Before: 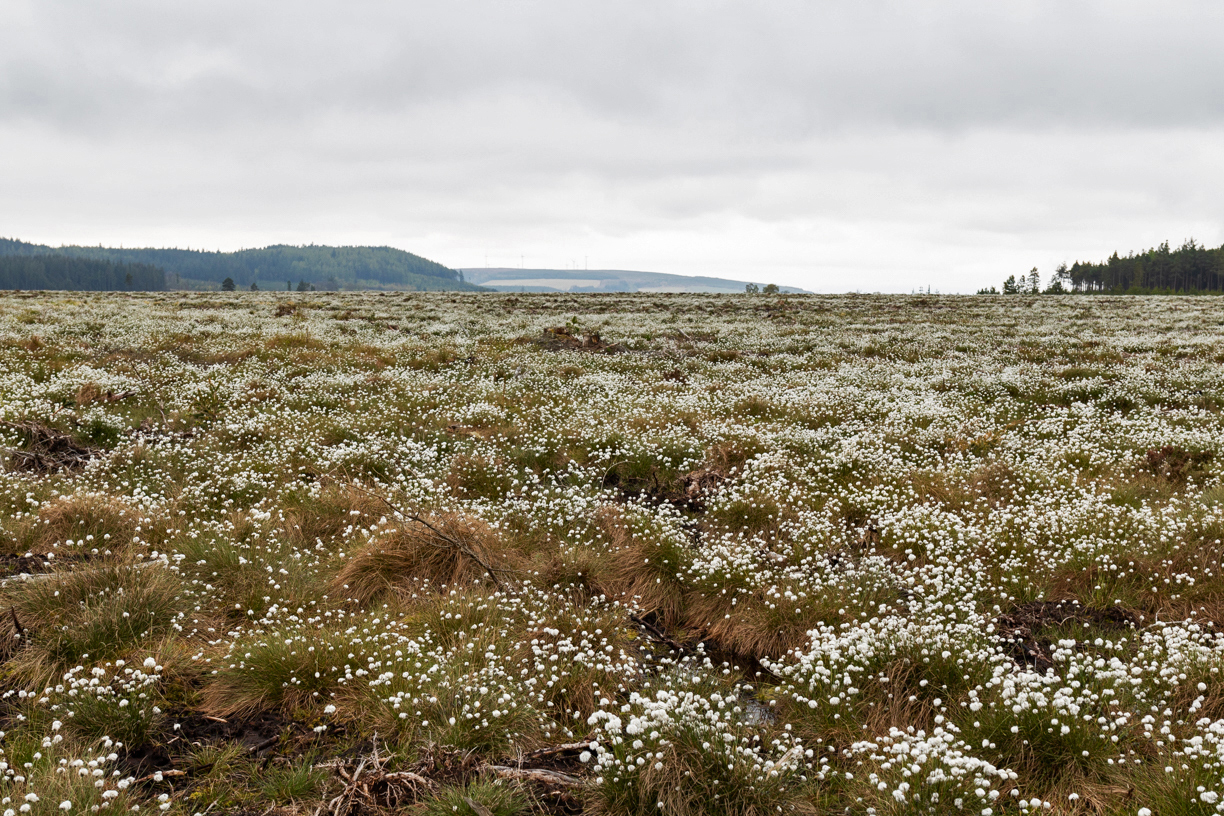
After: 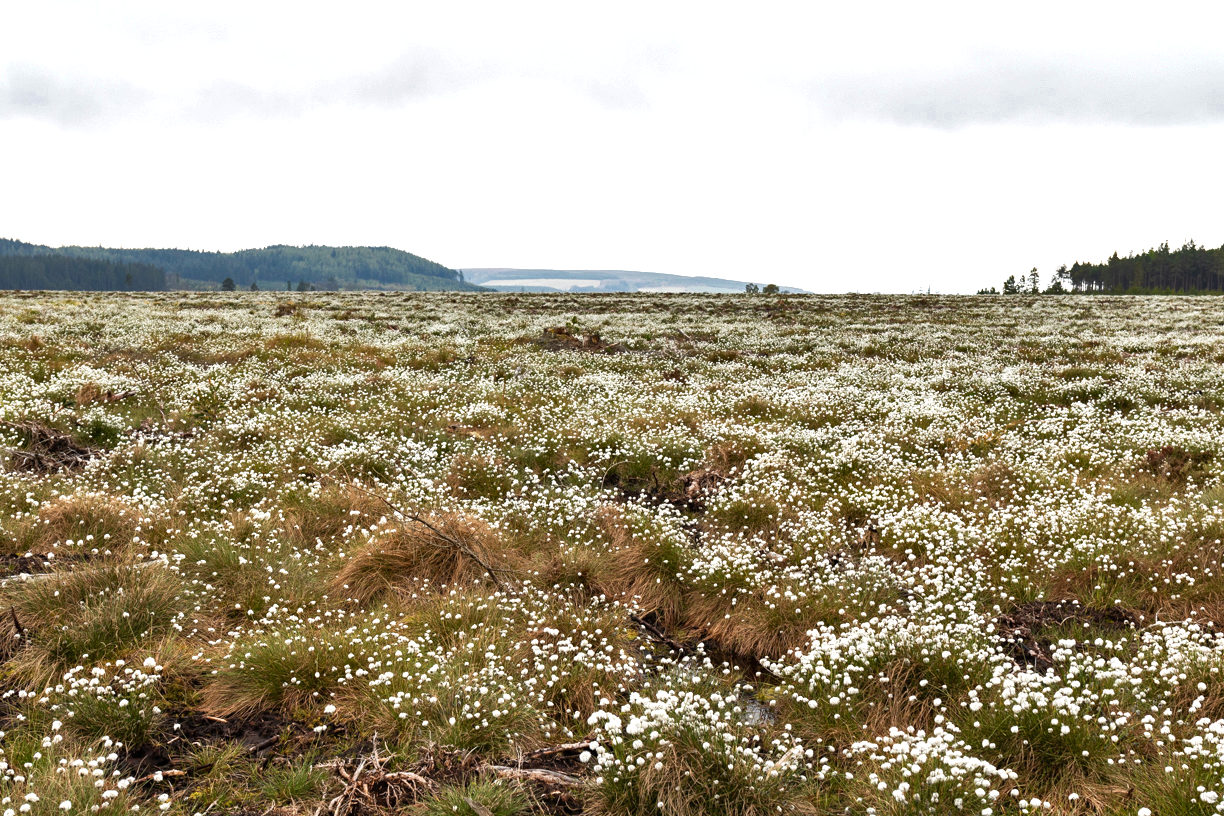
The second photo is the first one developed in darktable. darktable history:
shadows and highlights: shadows 47.23, highlights -41.5, soften with gaussian
exposure: exposure 0.559 EV, compensate exposure bias true, compensate highlight preservation false
